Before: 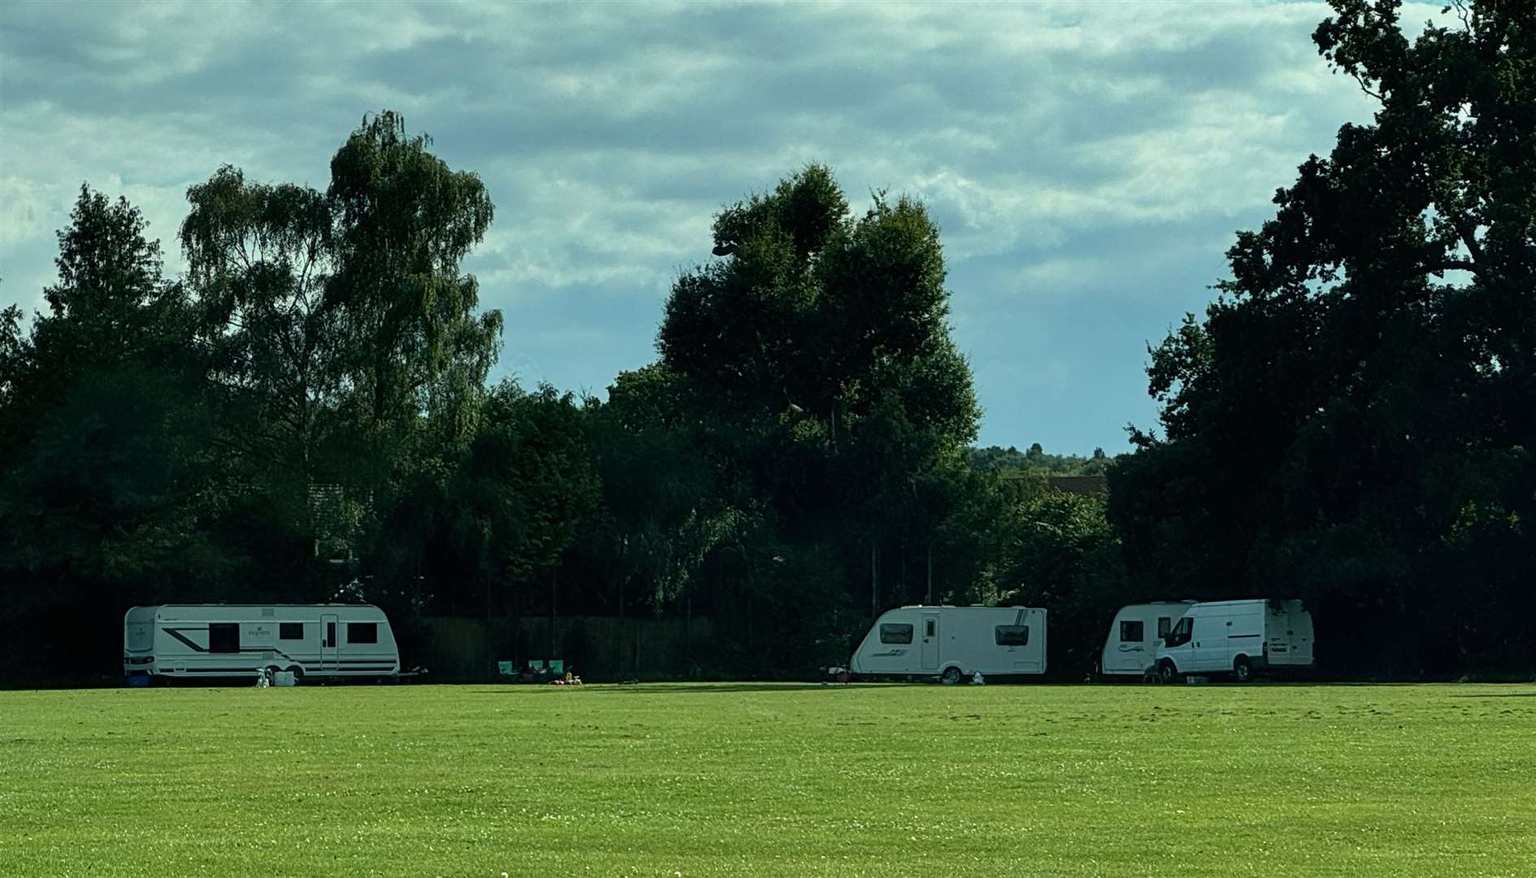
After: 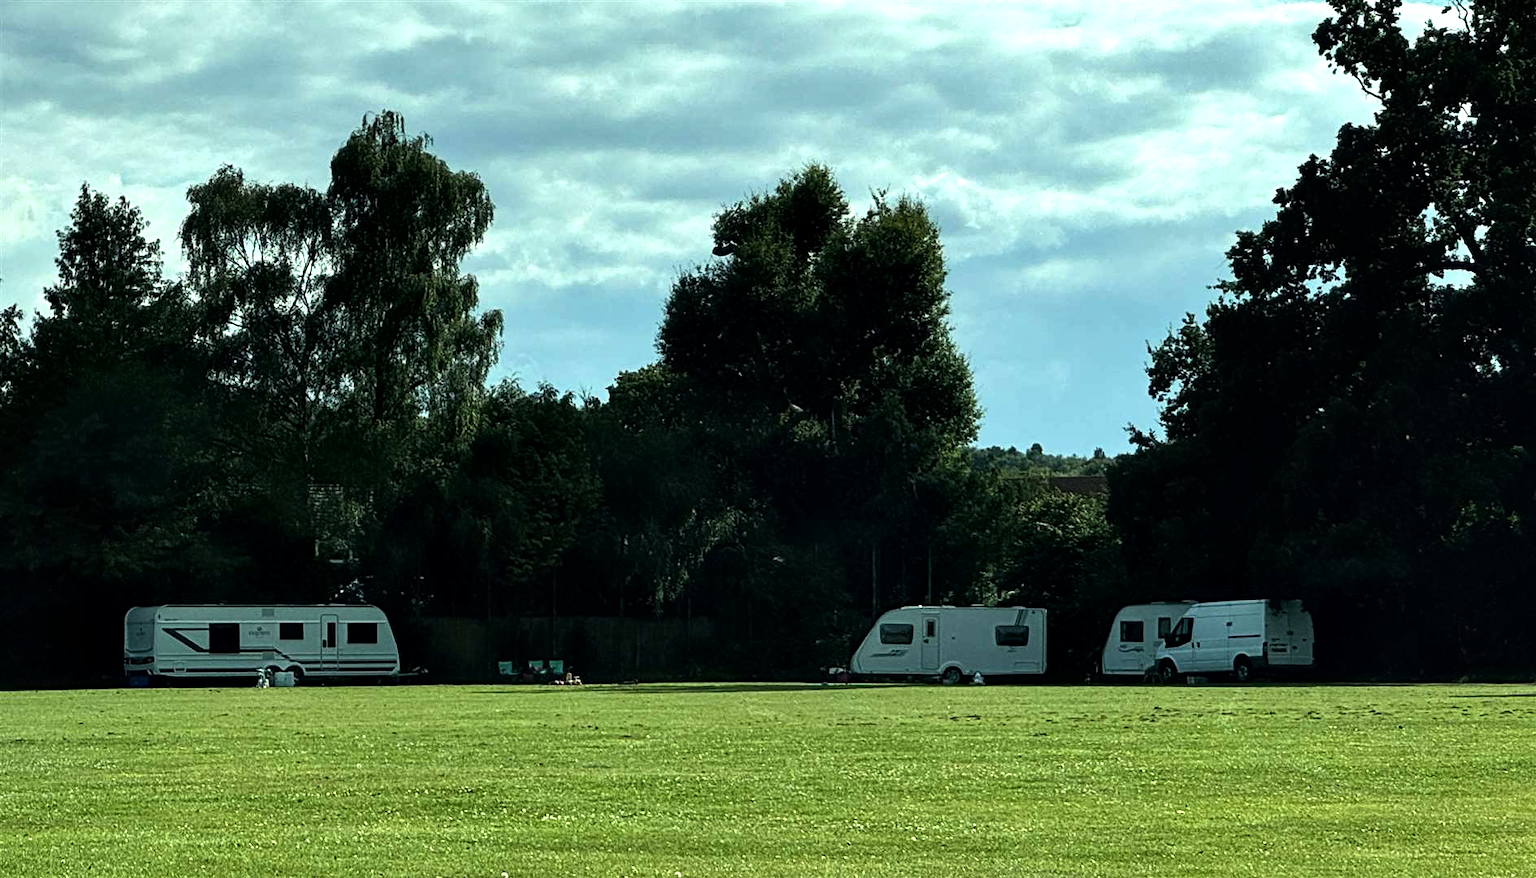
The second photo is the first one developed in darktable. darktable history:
local contrast: mode bilateral grid, contrast 20, coarseness 50, detail 130%, midtone range 0.2
tone equalizer: -8 EV -0.75 EV, -7 EV -0.7 EV, -6 EV -0.6 EV, -5 EV -0.4 EV, -3 EV 0.4 EV, -2 EV 0.6 EV, -1 EV 0.7 EV, +0 EV 0.75 EV, edges refinement/feathering 500, mask exposure compensation -1.57 EV, preserve details no
